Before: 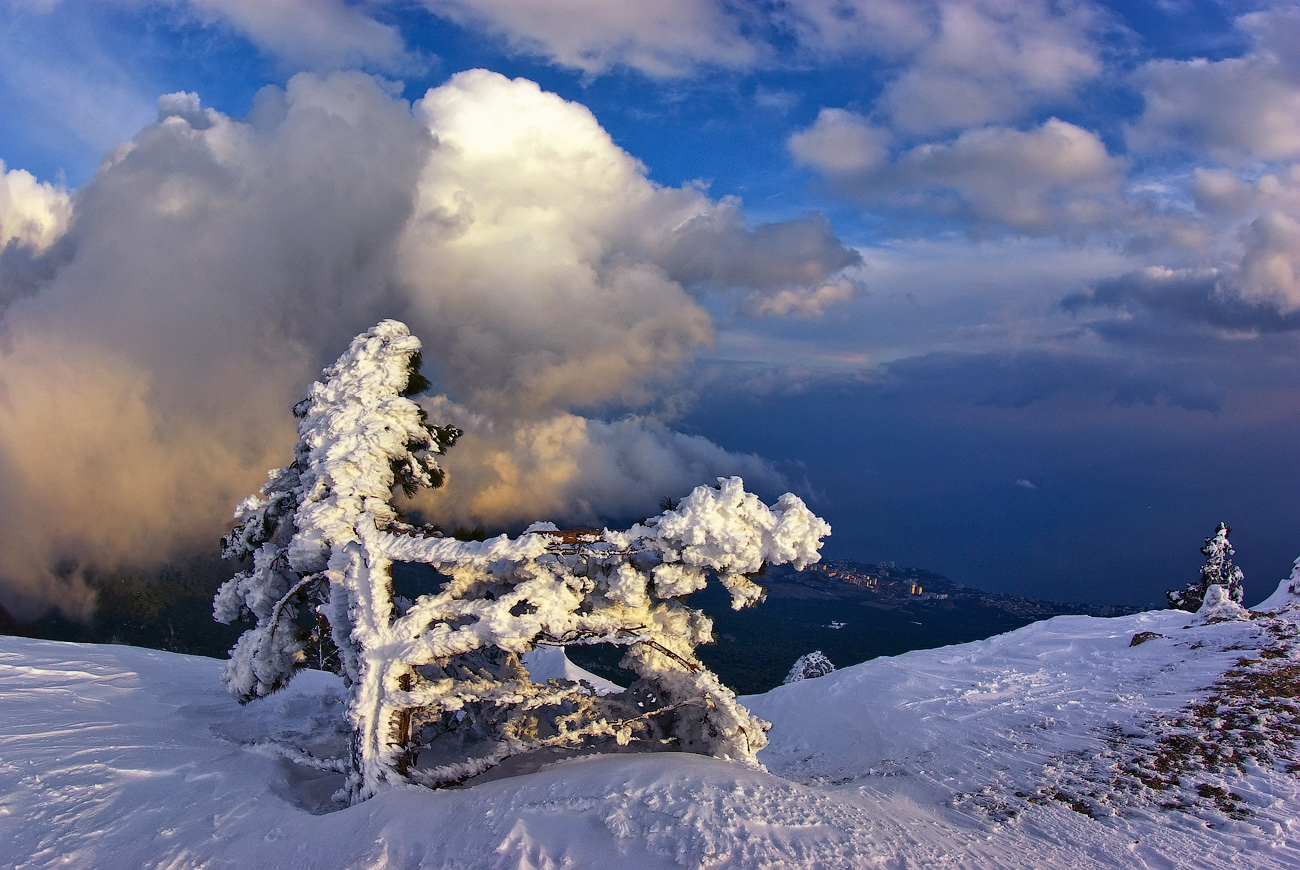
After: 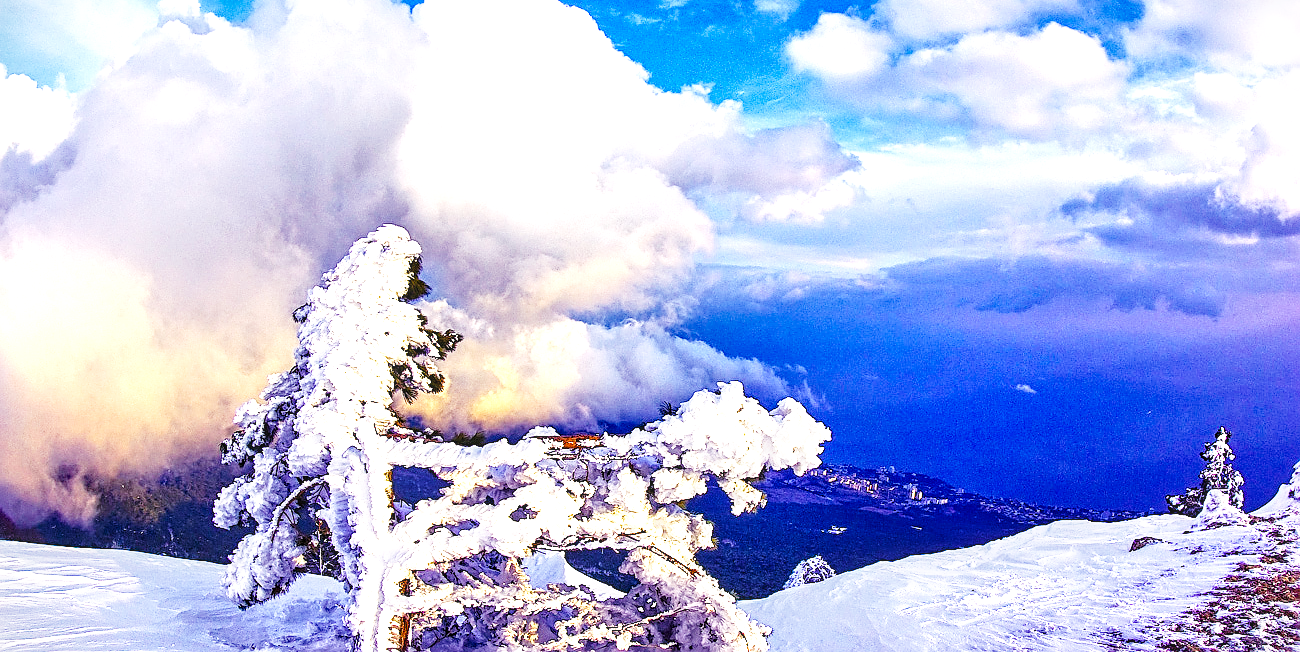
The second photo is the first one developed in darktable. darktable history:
sharpen: on, module defaults
crop: top 11.023%, bottom 13.96%
vignetting: fall-off start 99.48%, fall-off radius 71.61%, width/height ratio 1.17
color balance rgb: shadows lift › luminance -21.311%, shadows lift › chroma 9.018%, shadows lift › hue 284.21°, perceptual saturation grading › global saturation -0.139%, perceptual saturation grading › mid-tones 6.323%, perceptual saturation grading › shadows 71.453%, perceptual brilliance grading › global brilliance 30.533%, global vibrance 15.155%
exposure: exposure 0.568 EV, compensate exposure bias true, compensate highlight preservation false
base curve: curves: ch0 [(0, 0) (0.008, 0.007) (0.022, 0.029) (0.048, 0.089) (0.092, 0.197) (0.191, 0.399) (0.275, 0.534) (0.357, 0.65) (0.477, 0.78) (0.542, 0.833) (0.799, 0.973) (1, 1)], preserve colors none
local contrast: highlights 63%, detail 143%, midtone range 0.429
